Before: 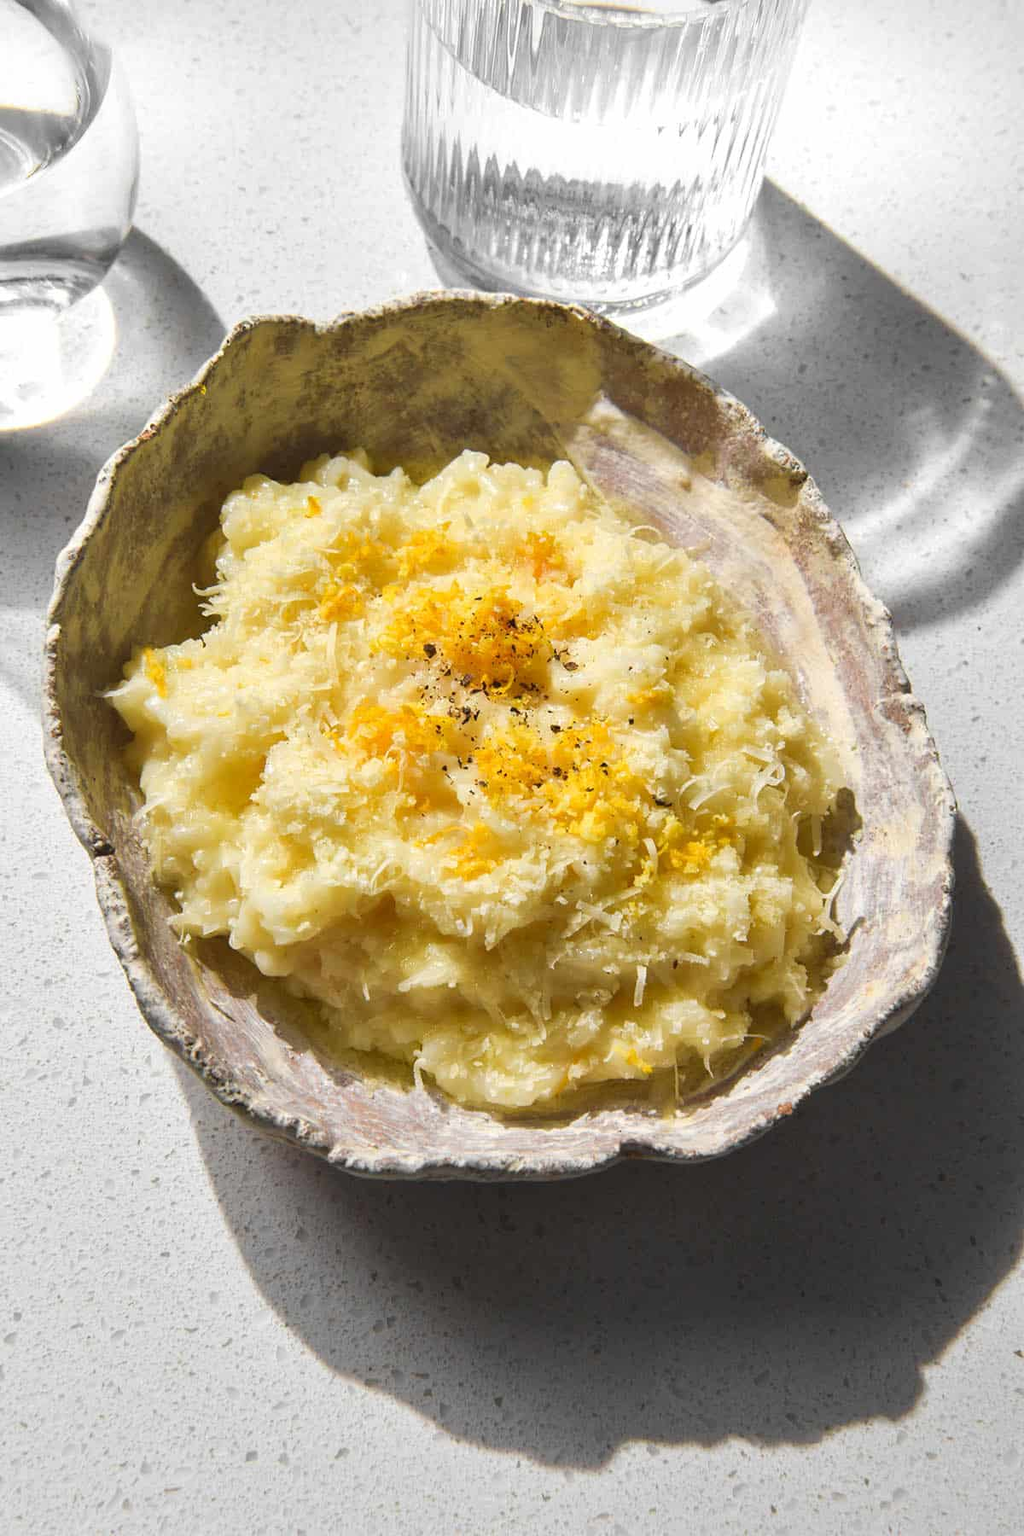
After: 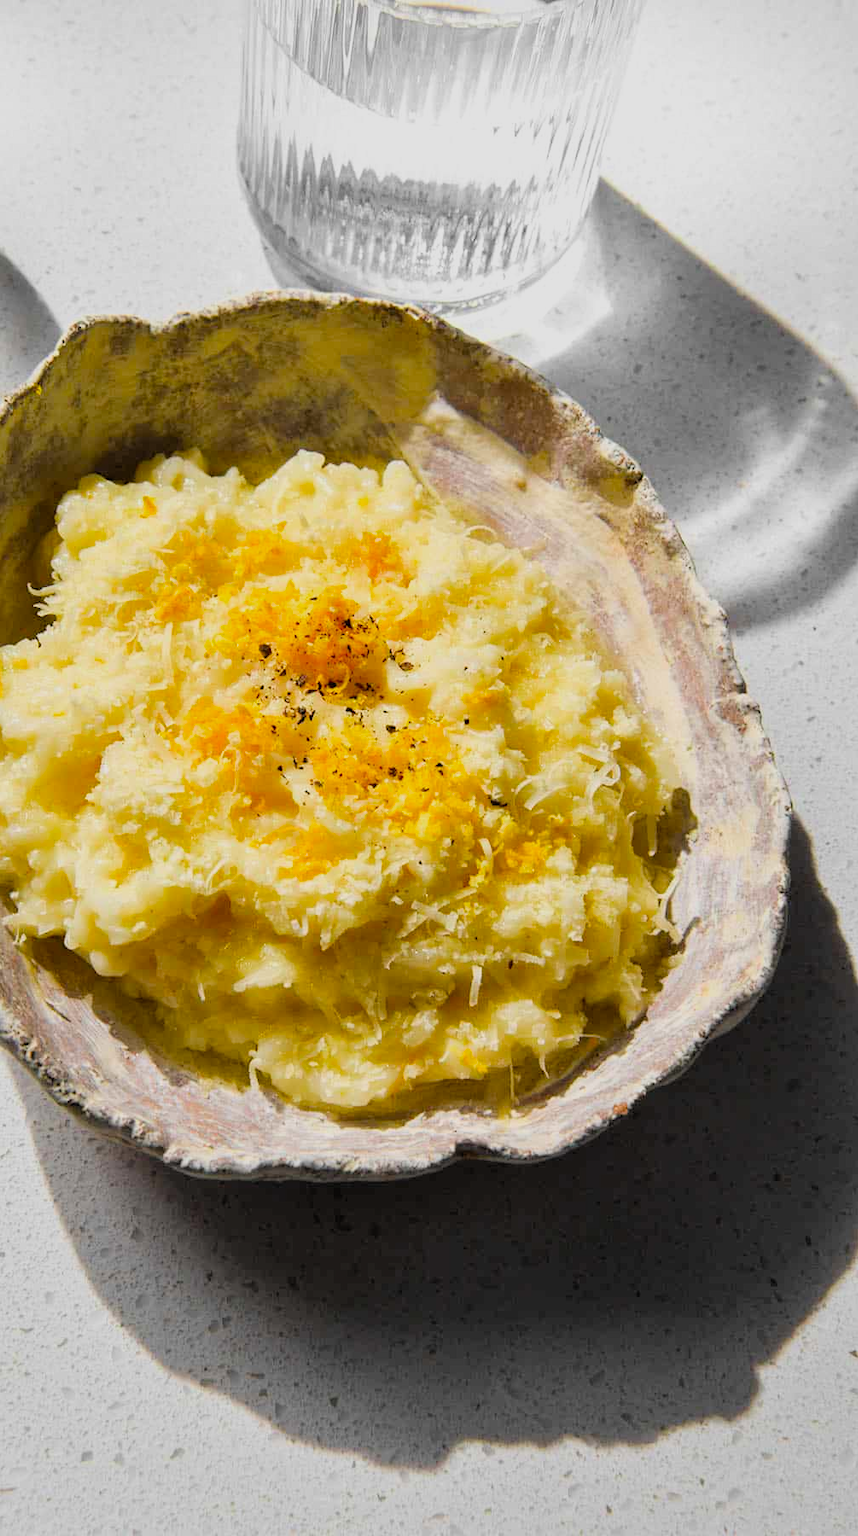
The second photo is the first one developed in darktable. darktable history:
crop: left 16.145%
filmic rgb: black relative exposure -7.75 EV, white relative exposure 4.4 EV, threshold 3 EV, target black luminance 0%, hardness 3.76, latitude 50.51%, contrast 1.074, highlights saturation mix 10%, shadows ↔ highlights balance -0.22%, color science v4 (2020), enable highlight reconstruction true
tone equalizer: on, module defaults
